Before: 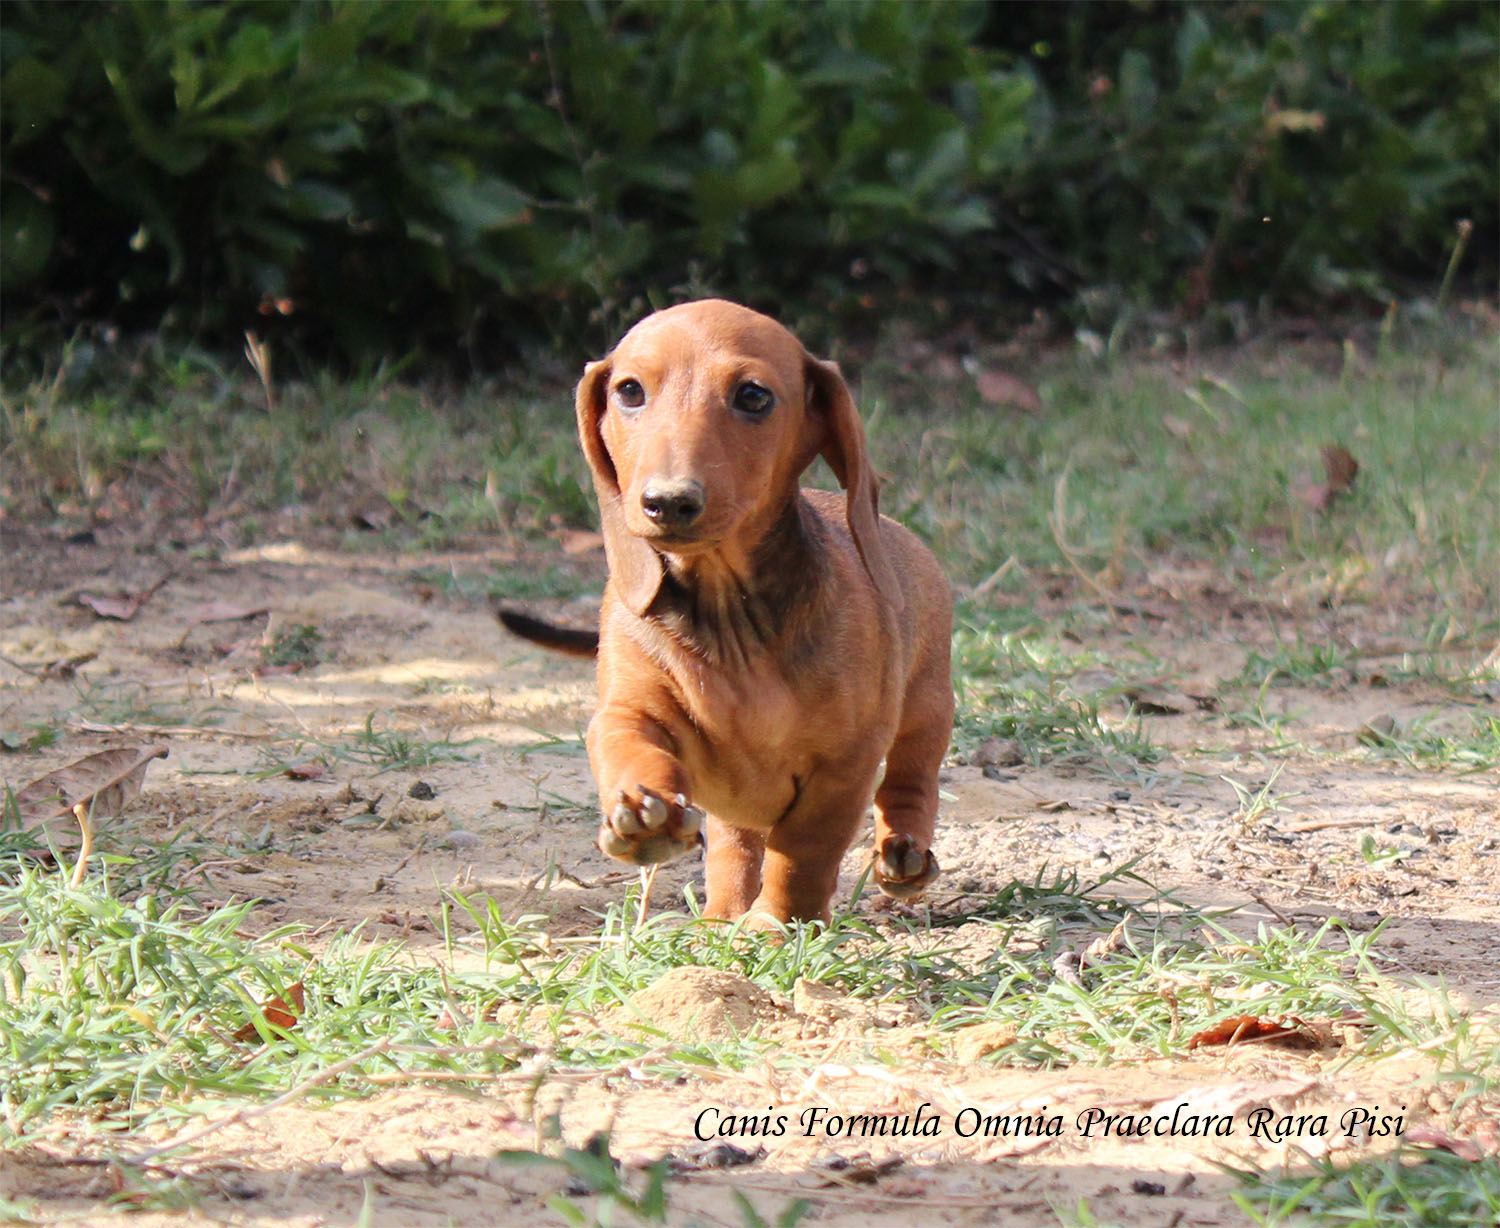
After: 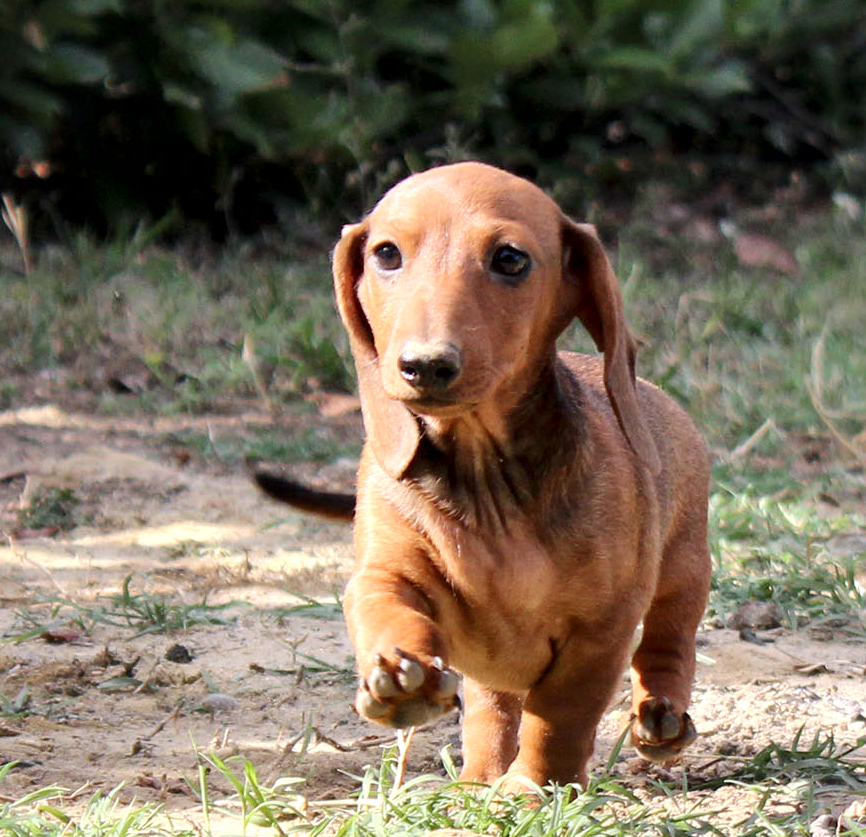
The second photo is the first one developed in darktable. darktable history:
crop: left 16.202%, top 11.208%, right 26.045%, bottom 20.557%
local contrast: mode bilateral grid, contrast 100, coarseness 100, detail 165%, midtone range 0.2
